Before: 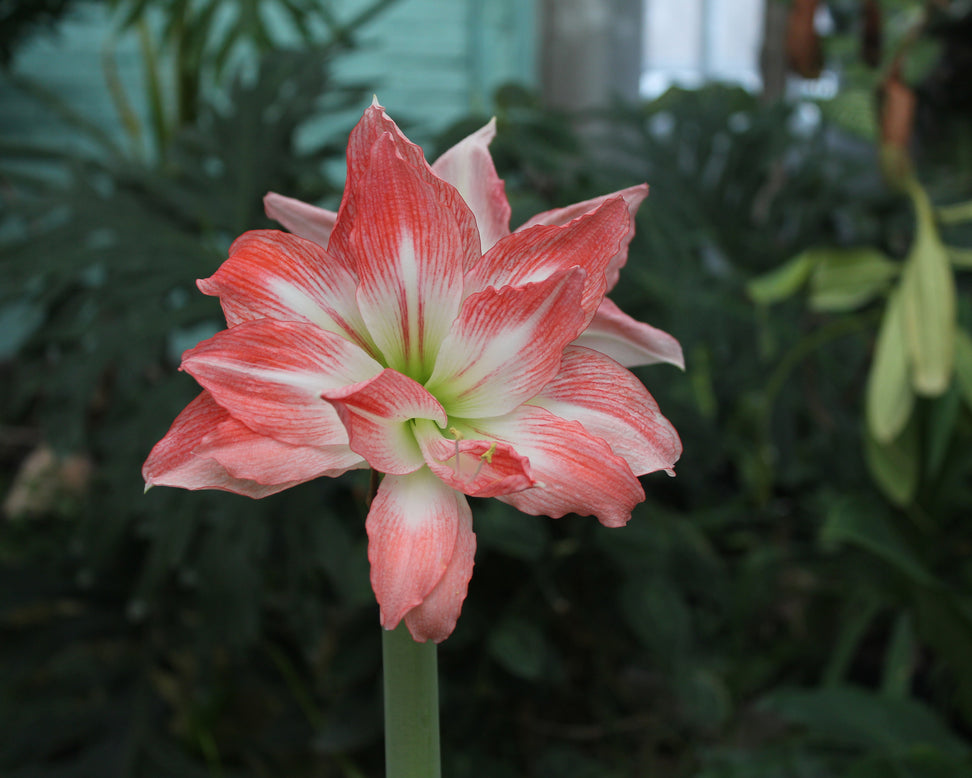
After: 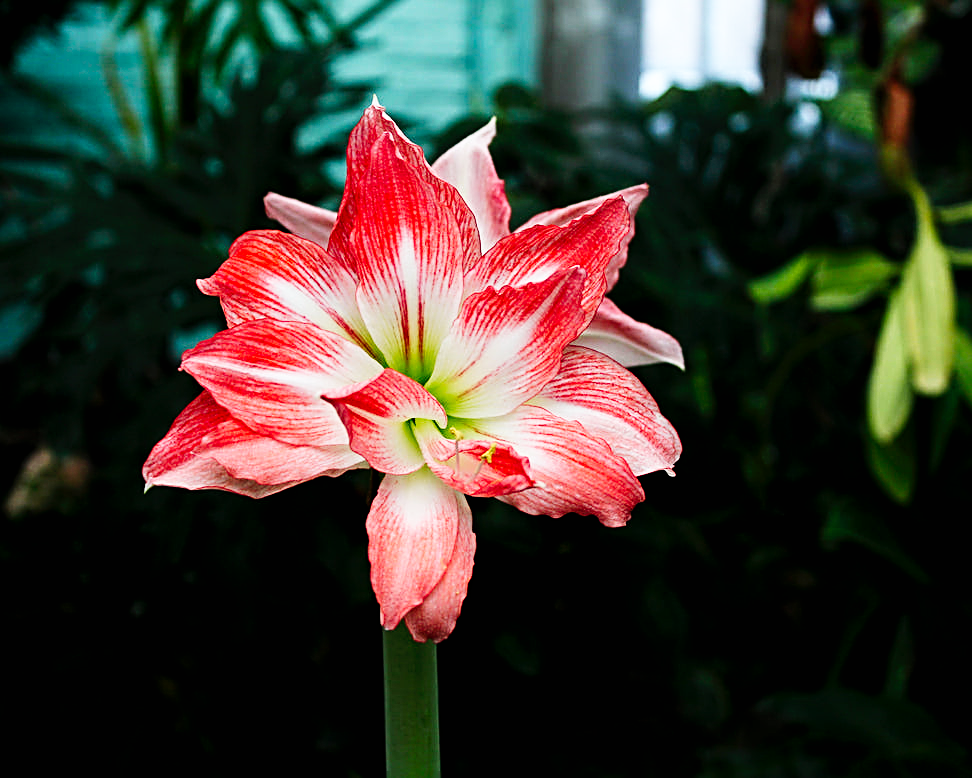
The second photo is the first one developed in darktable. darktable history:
tone curve: curves: ch0 [(0, 0) (0.003, 0.002) (0.011, 0.002) (0.025, 0.002) (0.044, 0.002) (0.069, 0.002) (0.1, 0.003) (0.136, 0.008) (0.177, 0.03) (0.224, 0.058) (0.277, 0.139) (0.335, 0.233) (0.399, 0.363) (0.468, 0.506) (0.543, 0.649) (0.623, 0.781) (0.709, 0.88) (0.801, 0.956) (0.898, 0.994) (1, 1)], preserve colors none
sharpen: radius 2.535, amount 0.628
